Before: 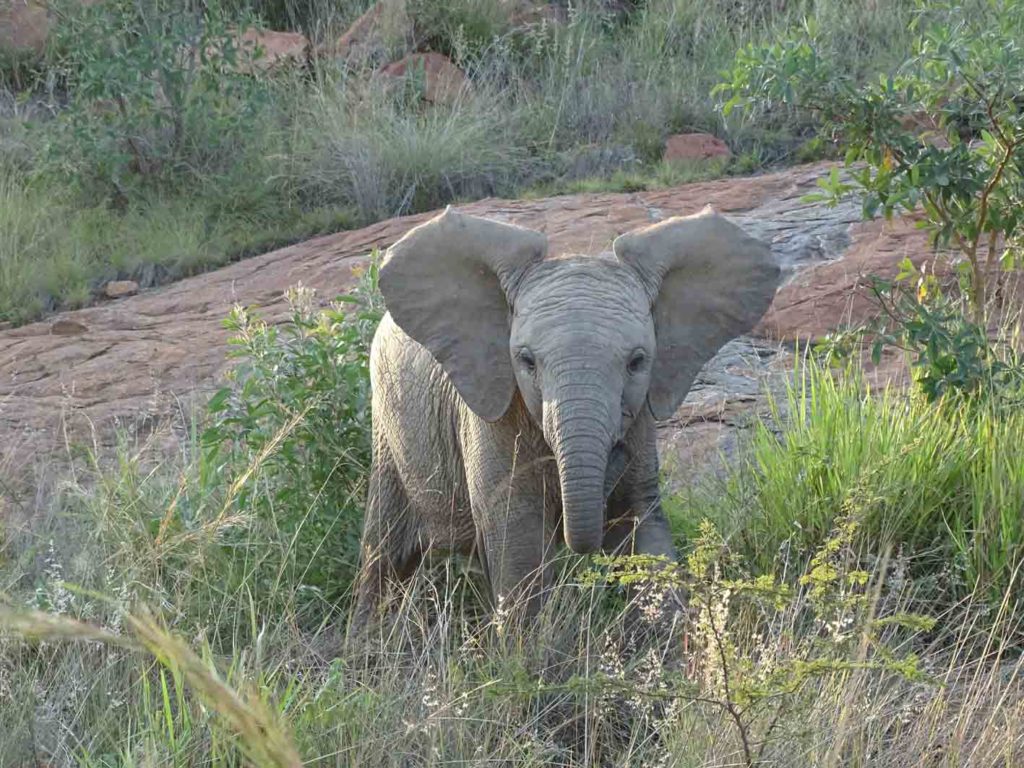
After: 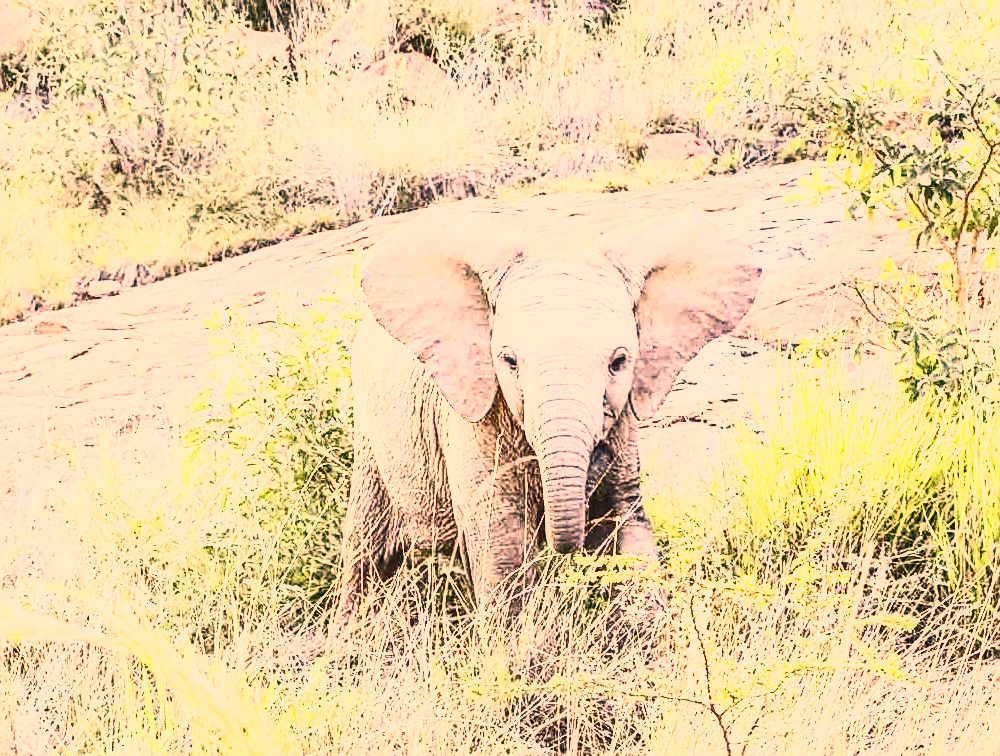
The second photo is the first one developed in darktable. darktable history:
local contrast: detail 130%
color correction: highlights a* 39.91, highlights b* 39.8, saturation 0.691
contrast brightness saturation: contrast 0.63, brightness 0.336, saturation 0.142
base curve: curves: ch0 [(0, 0) (0.007, 0.004) (0.027, 0.03) (0.046, 0.07) (0.207, 0.54) (0.442, 0.872) (0.673, 0.972) (1, 1)], preserve colors none
crop and rotate: left 1.766%, right 0.527%, bottom 1.473%
sharpen: on, module defaults
exposure: black level correction 0.001, exposure 0.137 EV, compensate exposure bias true, compensate highlight preservation false
